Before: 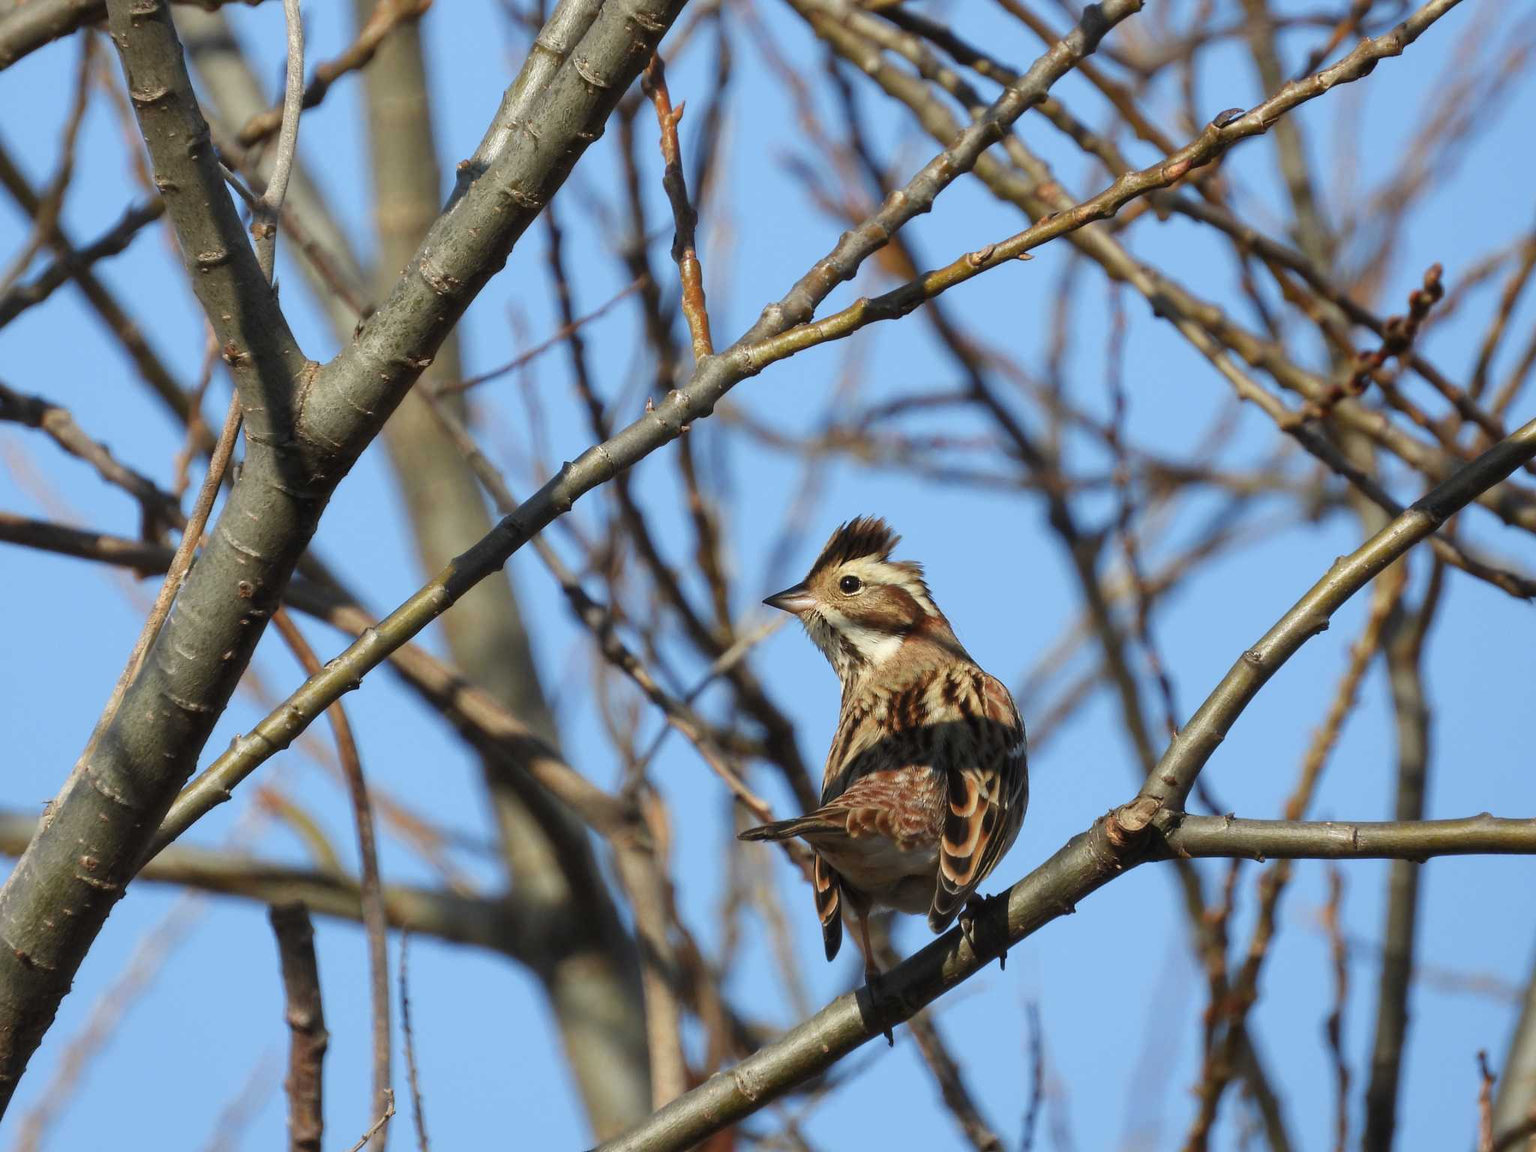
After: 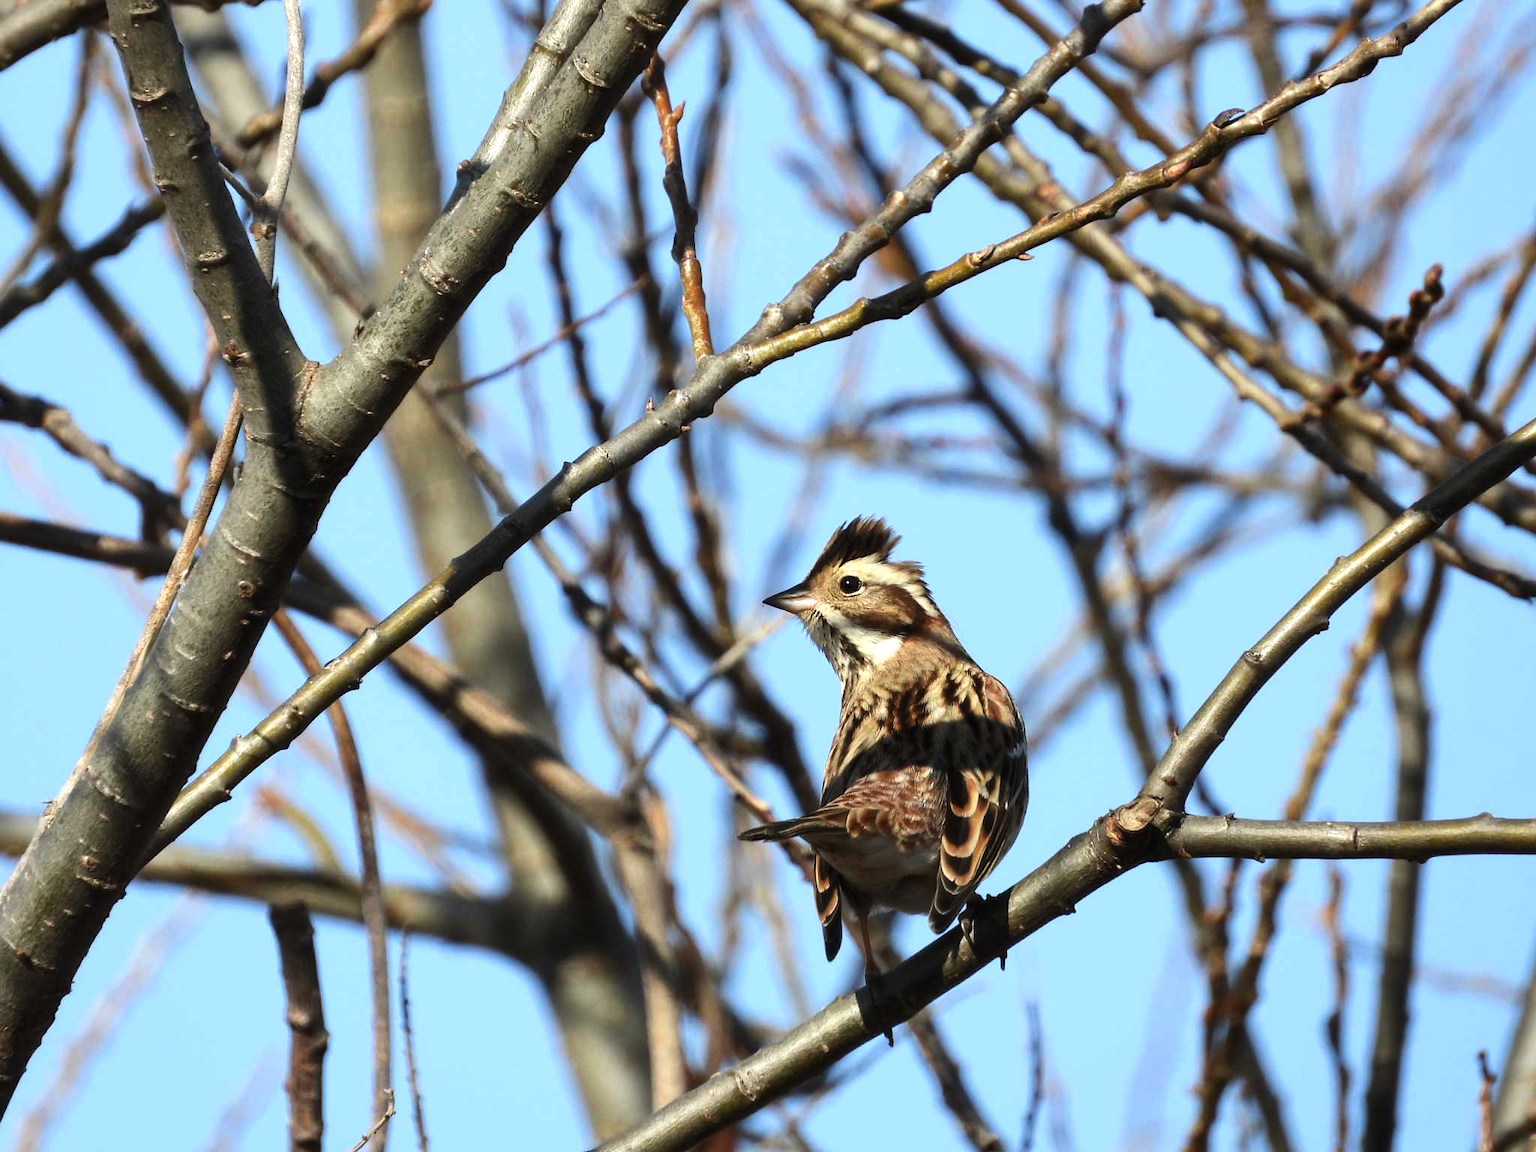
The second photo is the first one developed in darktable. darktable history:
tone equalizer: -8 EV -0.778 EV, -7 EV -0.734 EV, -6 EV -0.611 EV, -5 EV -0.418 EV, -3 EV 0.38 EV, -2 EV 0.6 EV, -1 EV 0.687 EV, +0 EV 0.733 EV, edges refinement/feathering 500, mask exposure compensation -1.57 EV, preserve details no
